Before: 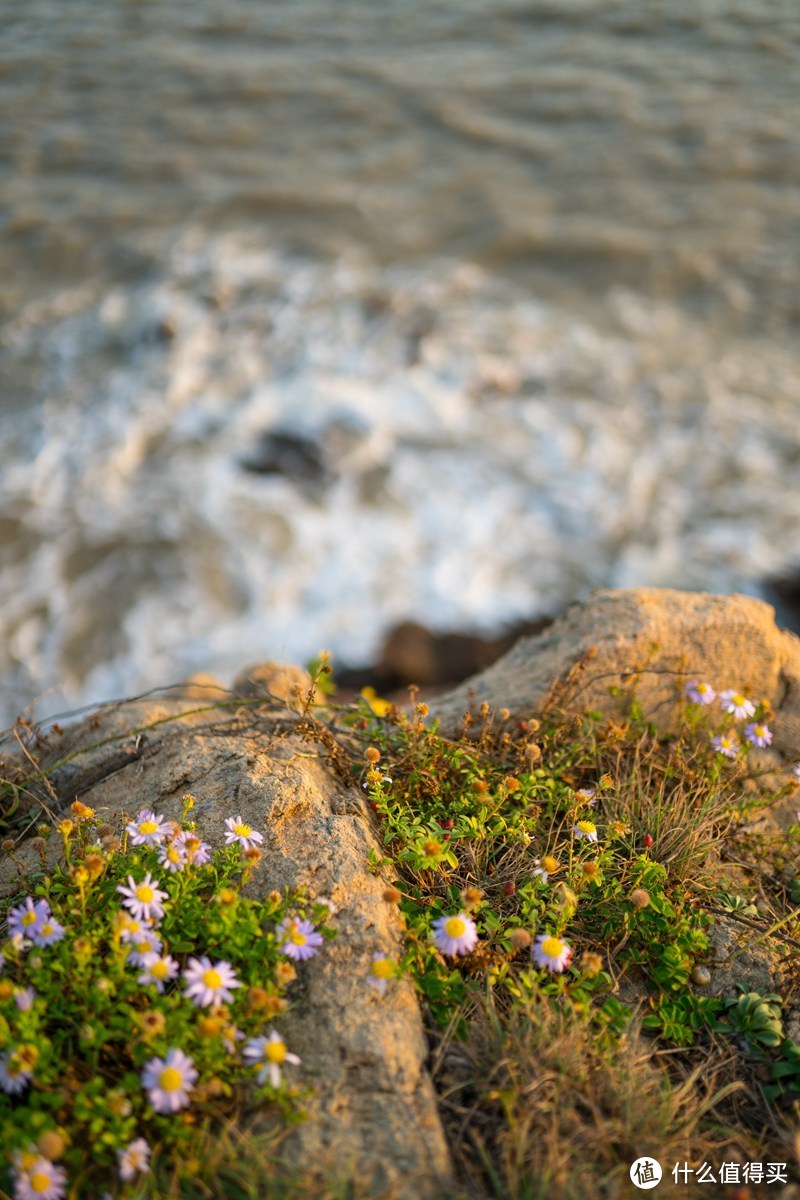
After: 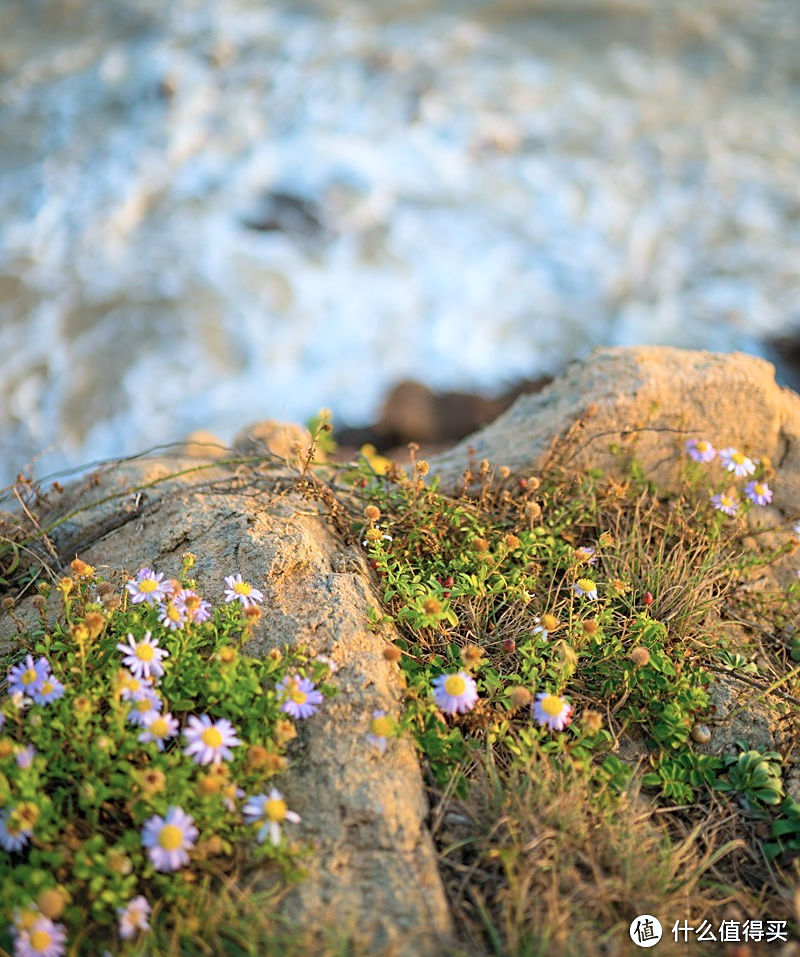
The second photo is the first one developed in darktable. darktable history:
crop and rotate: top 20.188%
color correction: highlights a* -4.04, highlights b* -11.11
shadows and highlights: shadows -24.67, highlights 50.67, soften with gaussian
contrast brightness saturation: brightness 0.145
velvia: on, module defaults
tone equalizer: mask exposure compensation -0.512 EV
sharpen: on, module defaults
